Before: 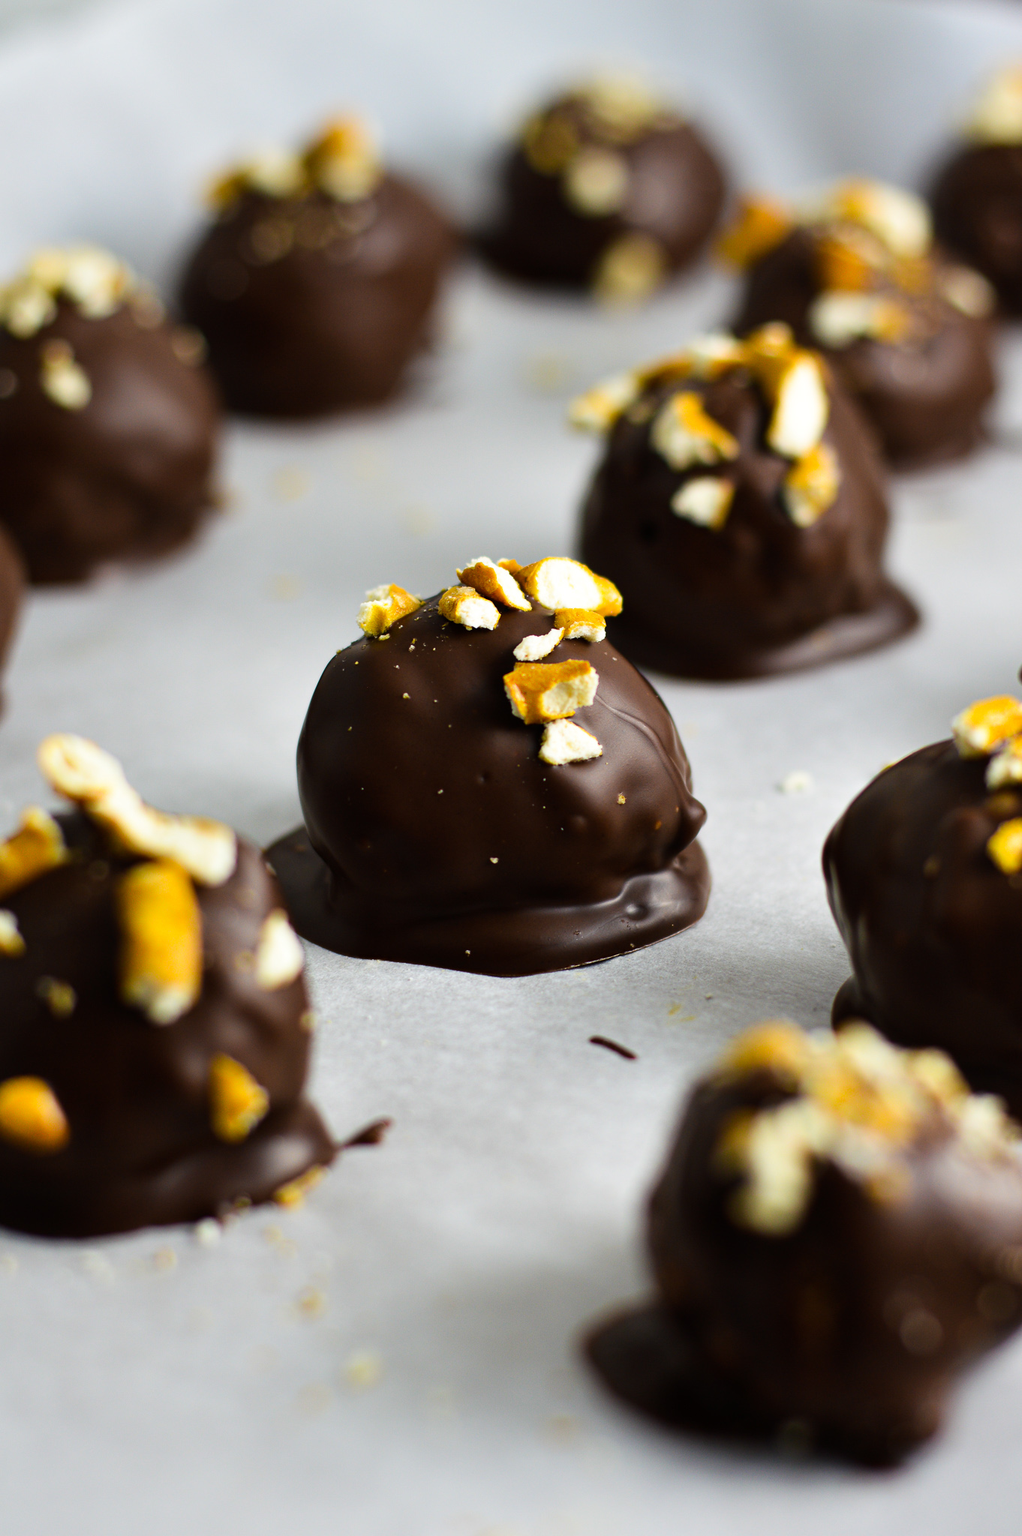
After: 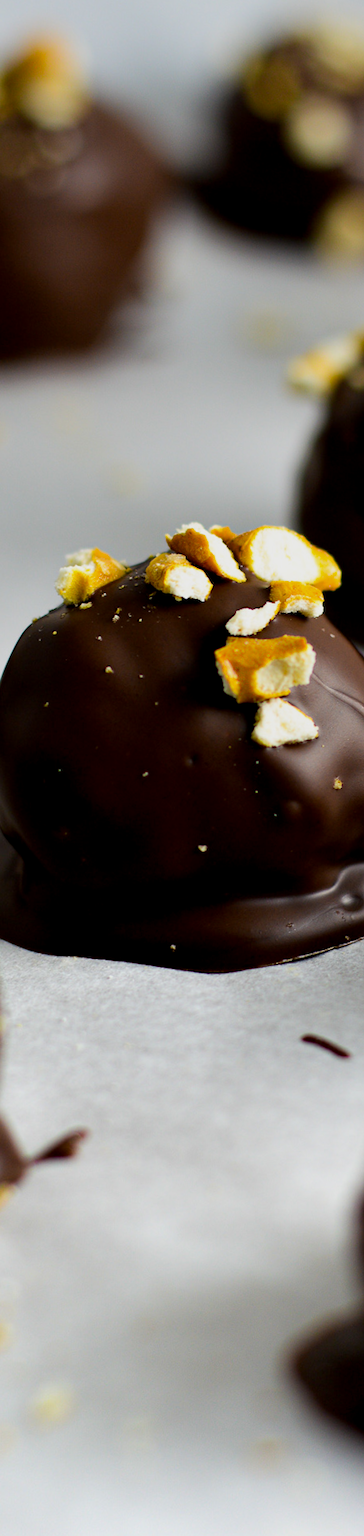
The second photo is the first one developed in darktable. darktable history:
graduated density: rotation 5.63°, offset 76.9
crop: left 33.36%, right 33.36%
exposure: black level correction 0.005, exposure 0.286 EV, compensate highlight preservation false
rotate and perspective: rotation 0.679°, lens shift (horizontal) 0.136, crop left 0.009, crop right 0.991, crop top 0.078, crop bottom 0.95
